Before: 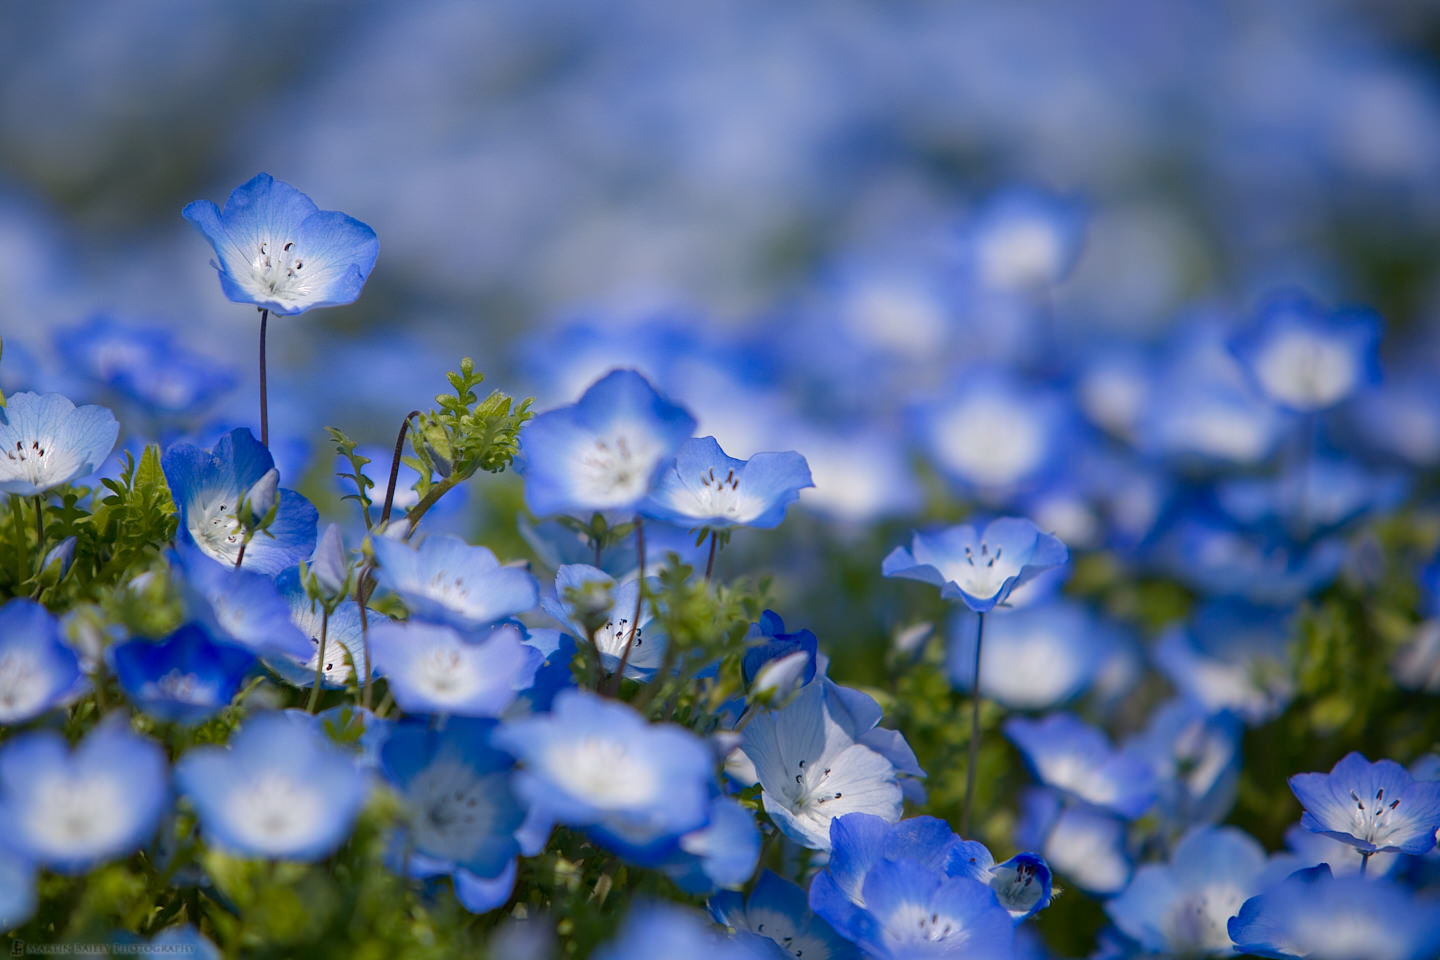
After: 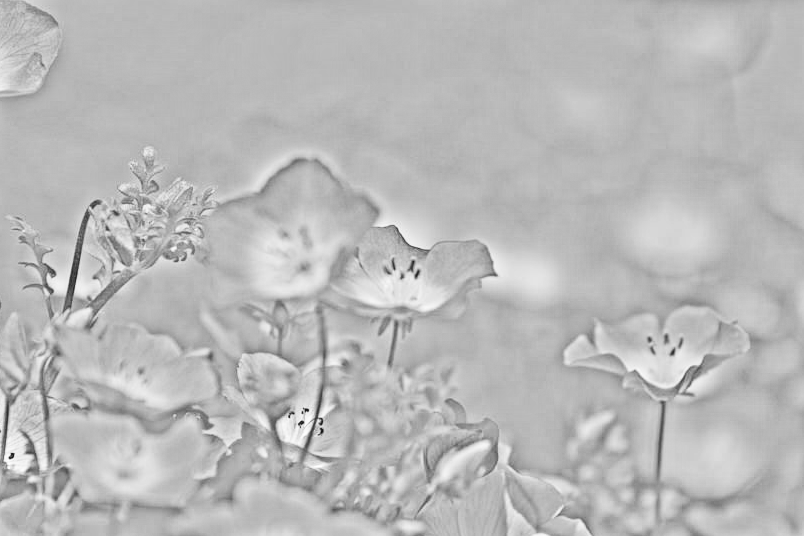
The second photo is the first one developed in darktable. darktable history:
crop and rotate: left 22.13%, top 22.054%, right 22.026%, bottom 22.102%
exposure: black level correction 0, exposure 1.2 EV, compensate exposure bias true, compensate highlight preservation false
highpass: sharpness 25.84%, contrast boost 14.94%
local contrast: on, module defaults
rgb curve: curves: ch0 [(0, 0) (0.21, 0.15) (0.24, 0.21) (0.5, 0.75) (0.75, 0.96) (0.89, 0.99) (1, 1)]; ch1 [(0, 0.02) (0.21, 0.13) (0.25, 0.2) (0.5, 0.67) (0.75, 0.9) (0.89, 0.97) (1, 1)]; ch2 [(0, 0.02) (0.21, 0.13) (0.25, 0.2) (0.5, 0.67) (0.75, 0.9) (0.89, 0.97) (1, 1)], compensate middle gray true
